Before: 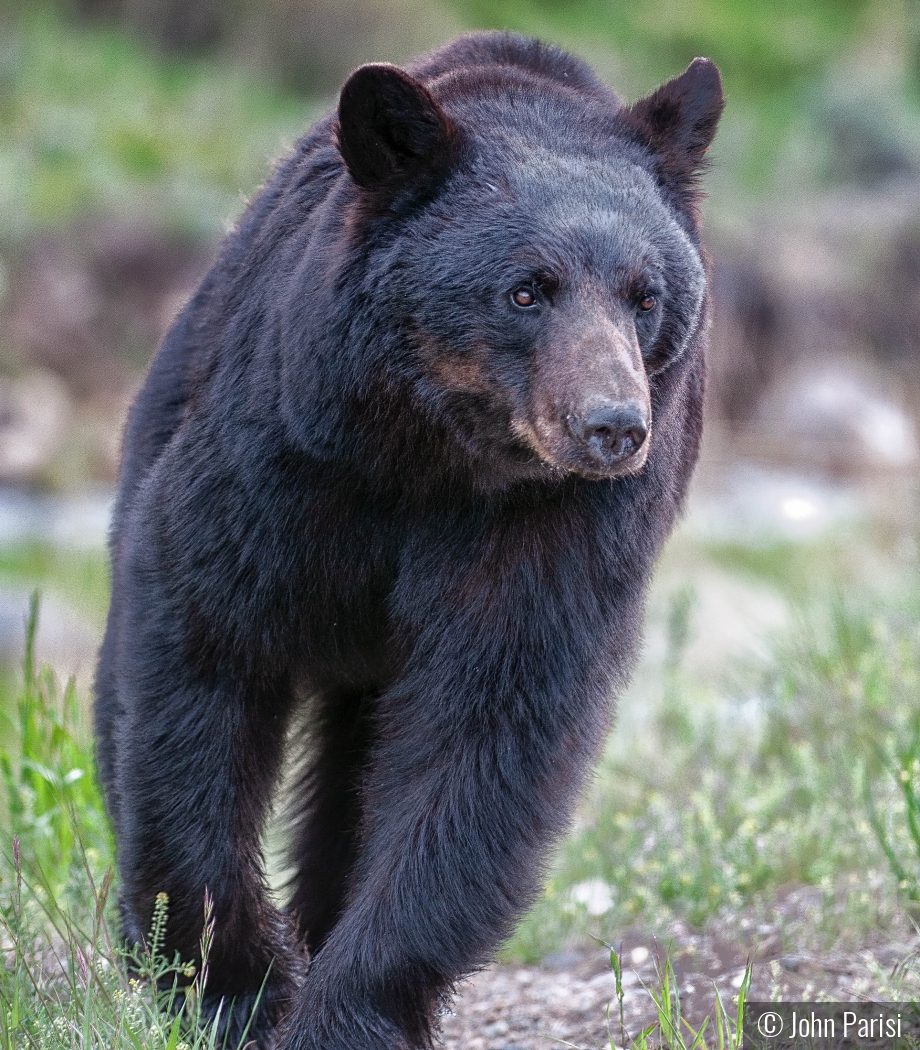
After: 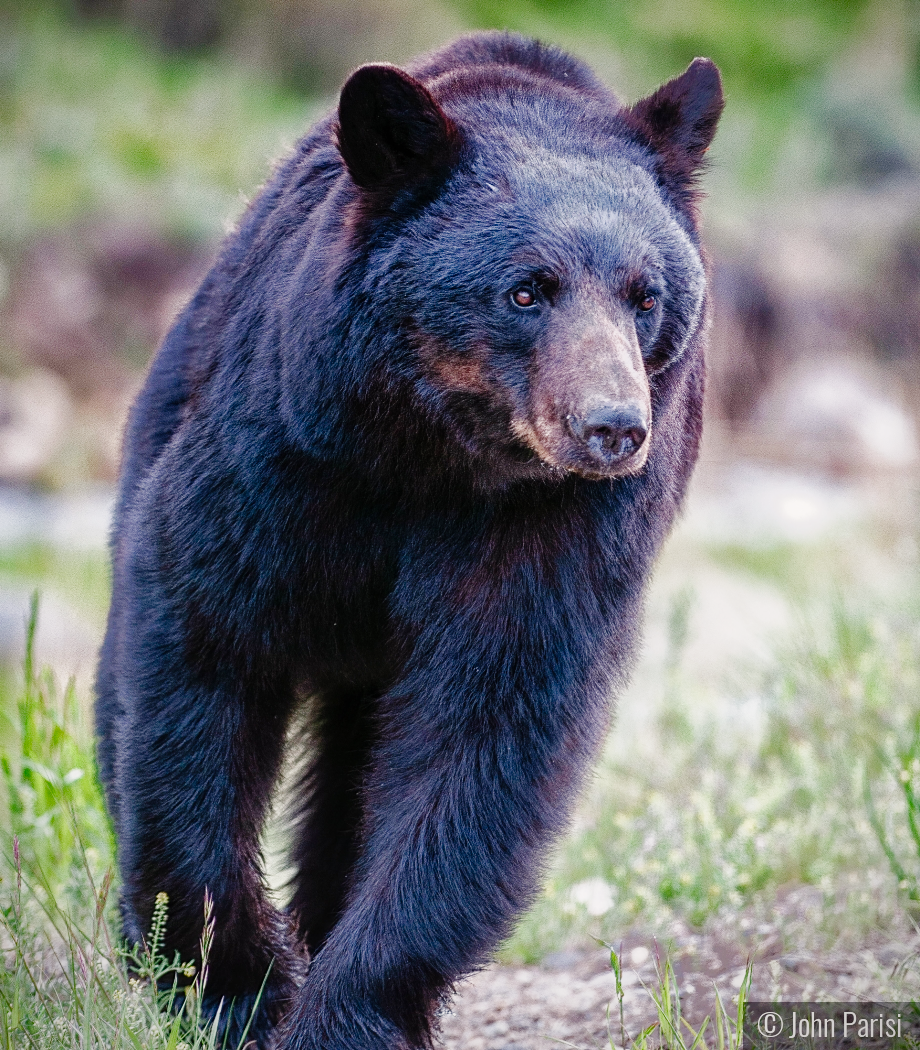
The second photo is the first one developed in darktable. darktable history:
tone curve: curves: ch0 [(0, 0) (0.136, 0.084) (0.346, 0.366) (0.489, 0.559) (0.66, 0.748) (0.849, 0.902) (1, 0.974)]; ch1 [(0, 0) (0.353, 0.344) (0.45, 0.46) (0.498, 0.498) (0.521, 0.512) (0.563, 0.559) (0.592, 0.605) (0.641, 0.673) (1, 1)]; ch2 [(0, 0) (0.333, 0.346) (0.375, 0.375) (0.424, 0.43) (0.476, 0.492) (0.502, 0.502) (0.524, 0.531) (0.579, 0.61) (0.612, 0.644) (0.641, 0.722) (1, 1)], preserve colors none
color balance rgb: highlights gain › chroma 1.348%, highlights gain › hue 57.2°, perceptual saturation grading › global saturation 20%, perceptual saturation grading › highlights -50.339%, perceptual saturation grading › shadows 31.194%, global vibrance 20%
vignetting: fall-off radius 60.85%, saturation -0.029
